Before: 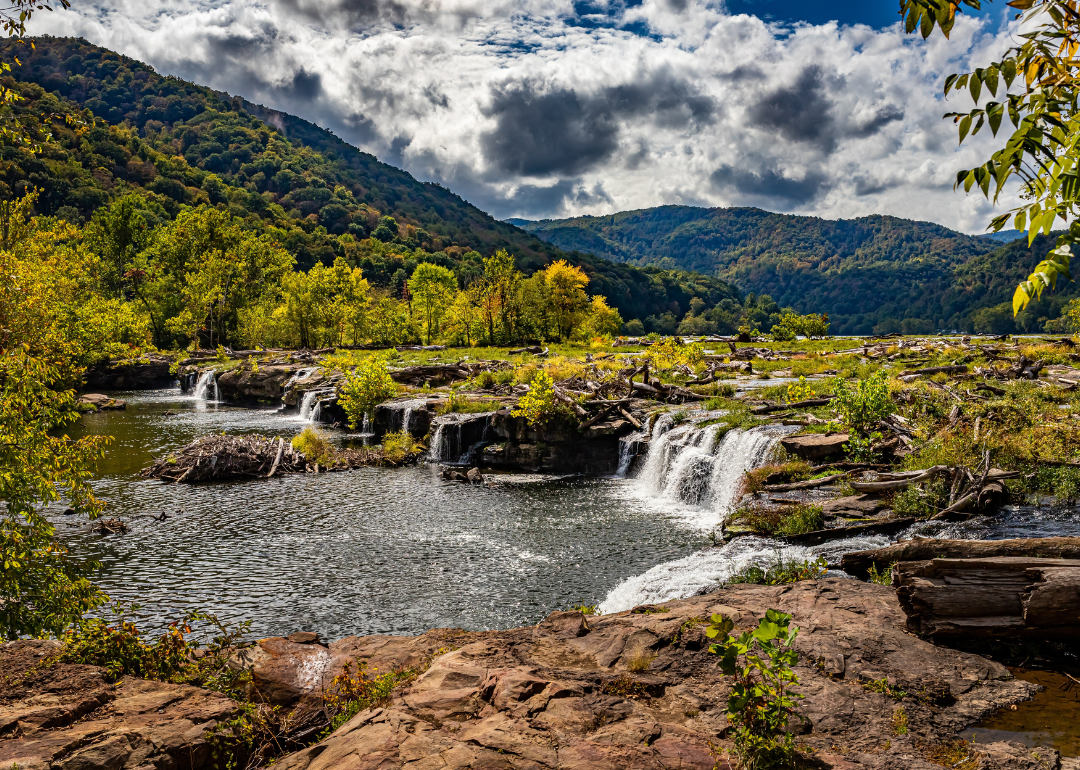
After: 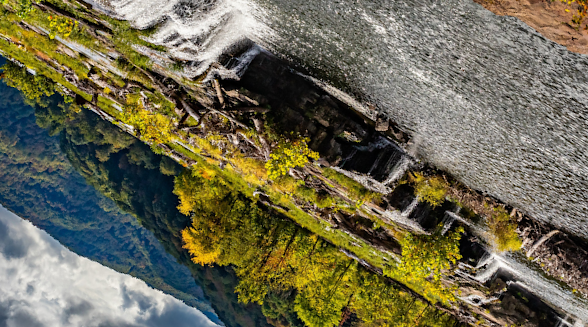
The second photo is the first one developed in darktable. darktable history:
crop and rotate: angle 148.57°, left 9.149%, top 15.643%, right 4.472%, bottom 16.906%
